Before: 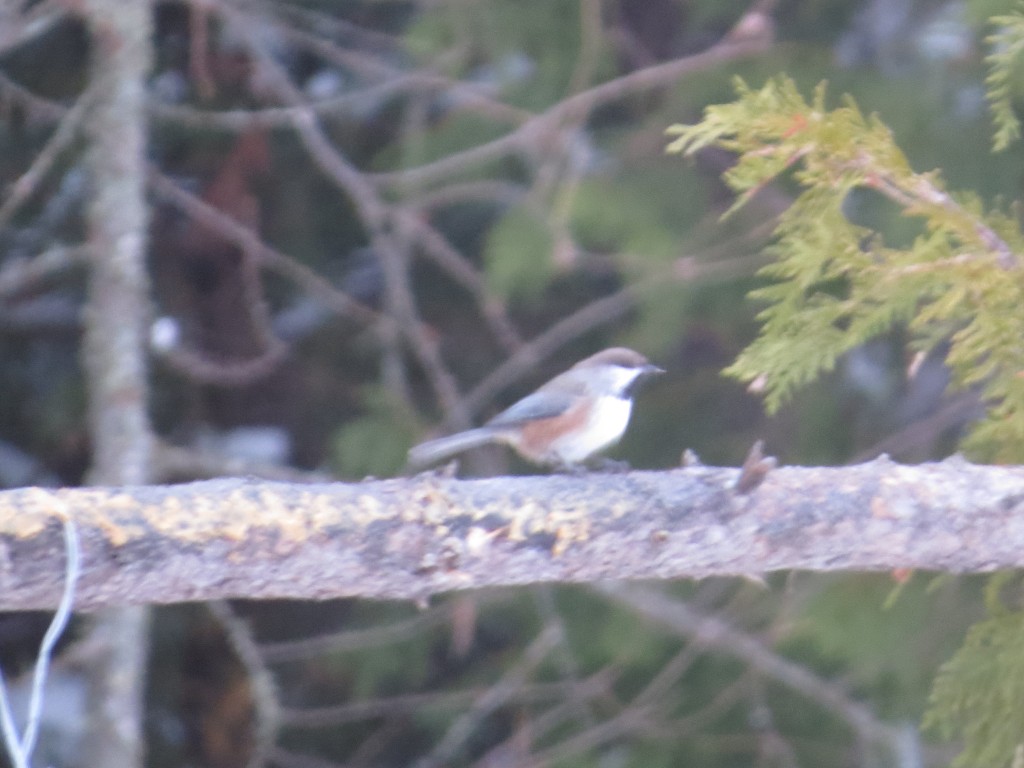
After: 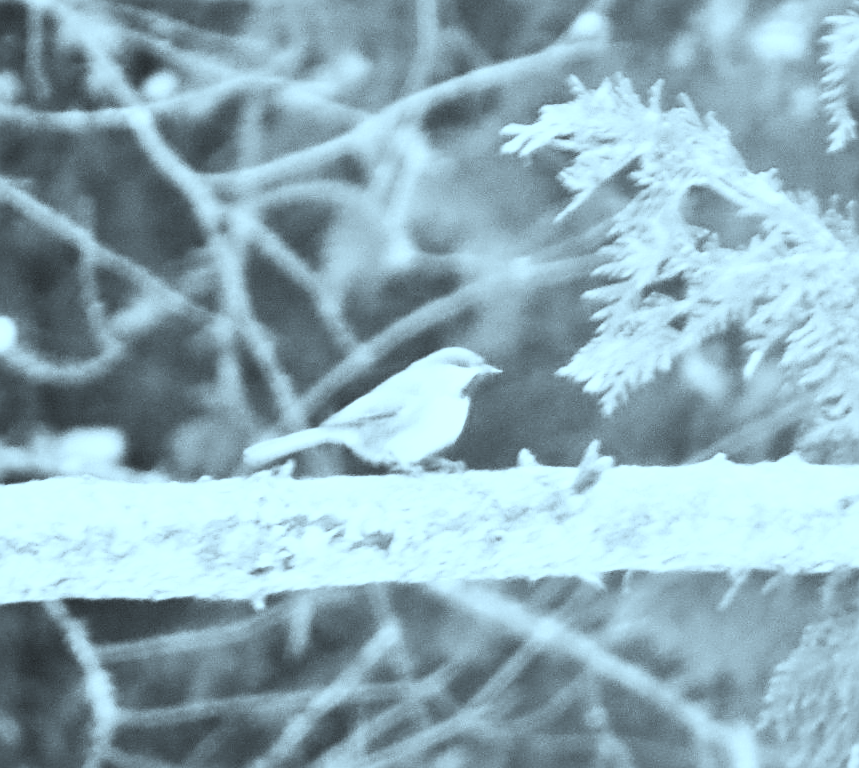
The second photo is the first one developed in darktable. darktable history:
contrast brightness saturation: contrast 0.44, brightness 0.547, saturation -0.183
sharpen: on, module defaults
color correction: highlights a* -12.1, highlights b* -15.64
color balance rgb: perceptual saturation grading › global saturation 40.935%, saturation formula JzAzBz (2021)
contrast equalizer: octaves 7, y [[0.6 ×6], [0.55 ×6], [0 ×6], [0 ×6], [0 ×6]]
crop: left 16.081%
color calibration: output gray [0.18, 0.41, 0.41, 0], gray › normalize channels true, illuminant as shot in camera, x 0.358, y 0.373, temperature 4628.91 K, gamut compression 0.022
